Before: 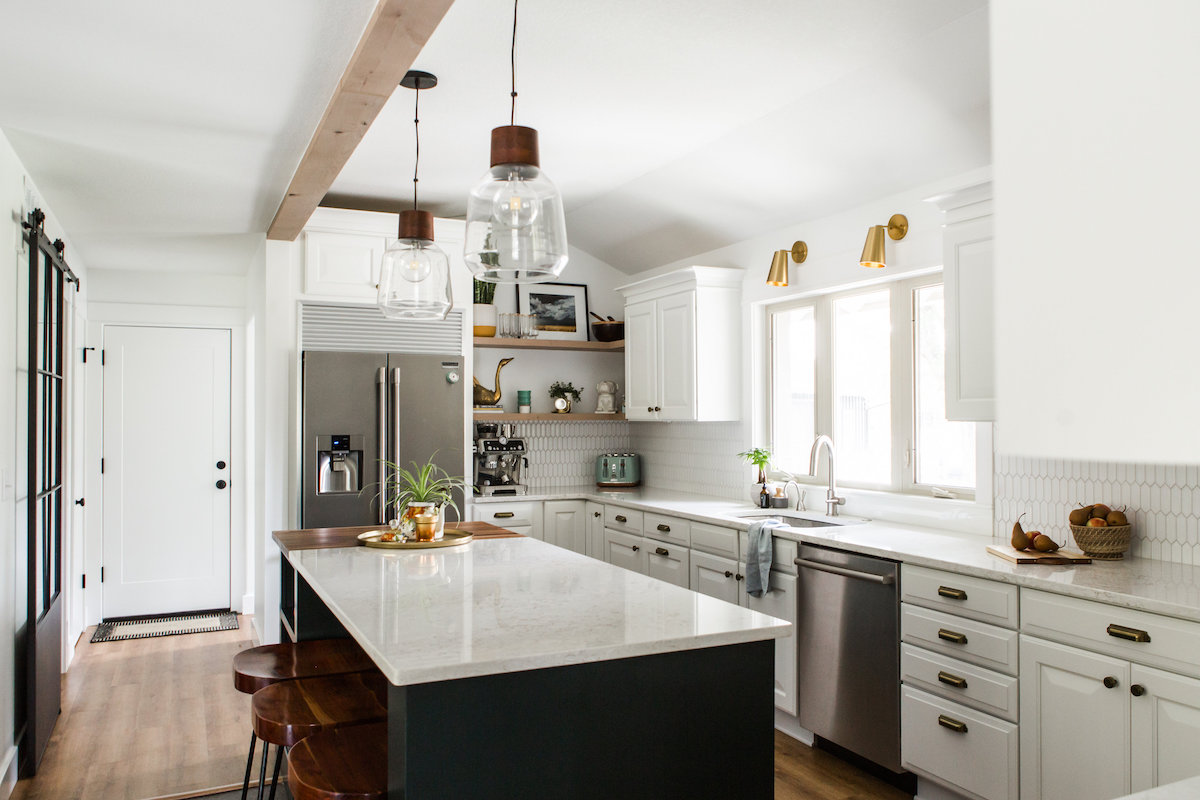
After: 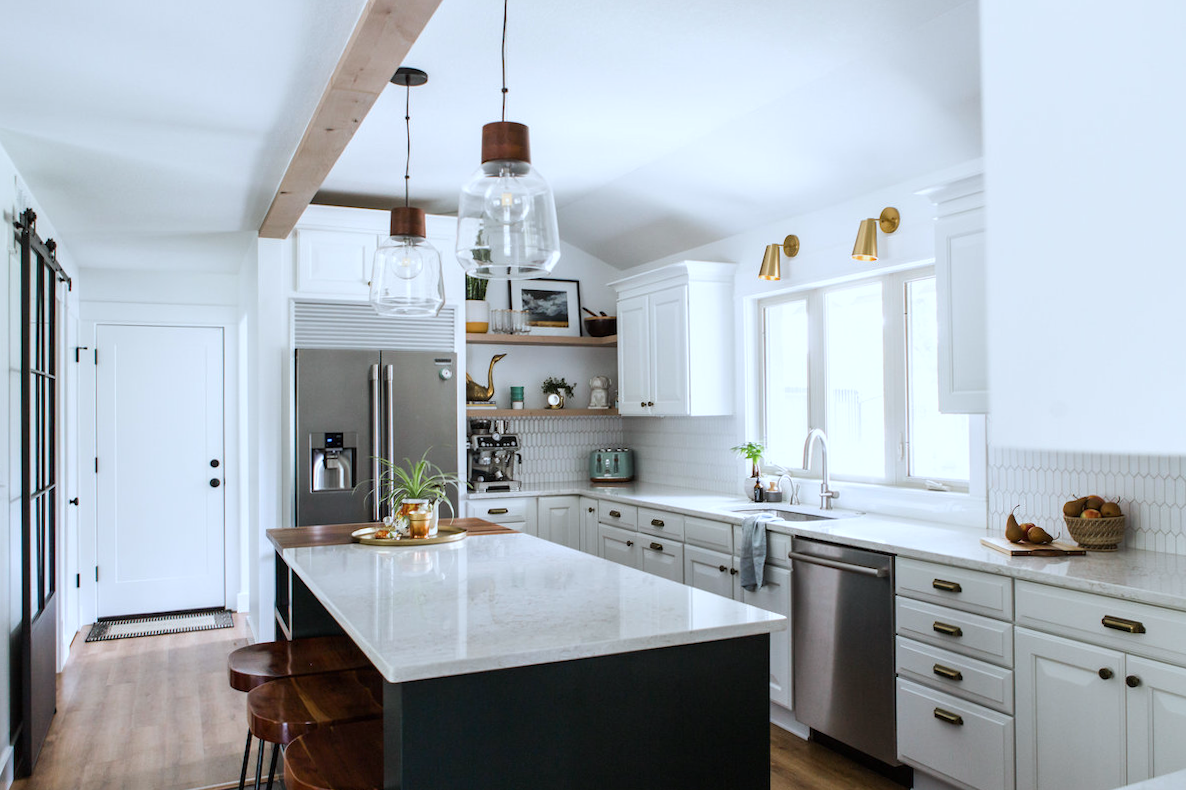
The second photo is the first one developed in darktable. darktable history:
color calibration: x 0.37, y 0.382, temperature 4313.32 K
rotate and perspective: rotation -0.45°, automatic cropping original format, crop left 0.008, crop right 0.992, crop top 0.012, crop bottom 0.988
local contrast: mode bilateral grid, contrast 15, coarseness 36, detail 105%, midtone range 0.2
